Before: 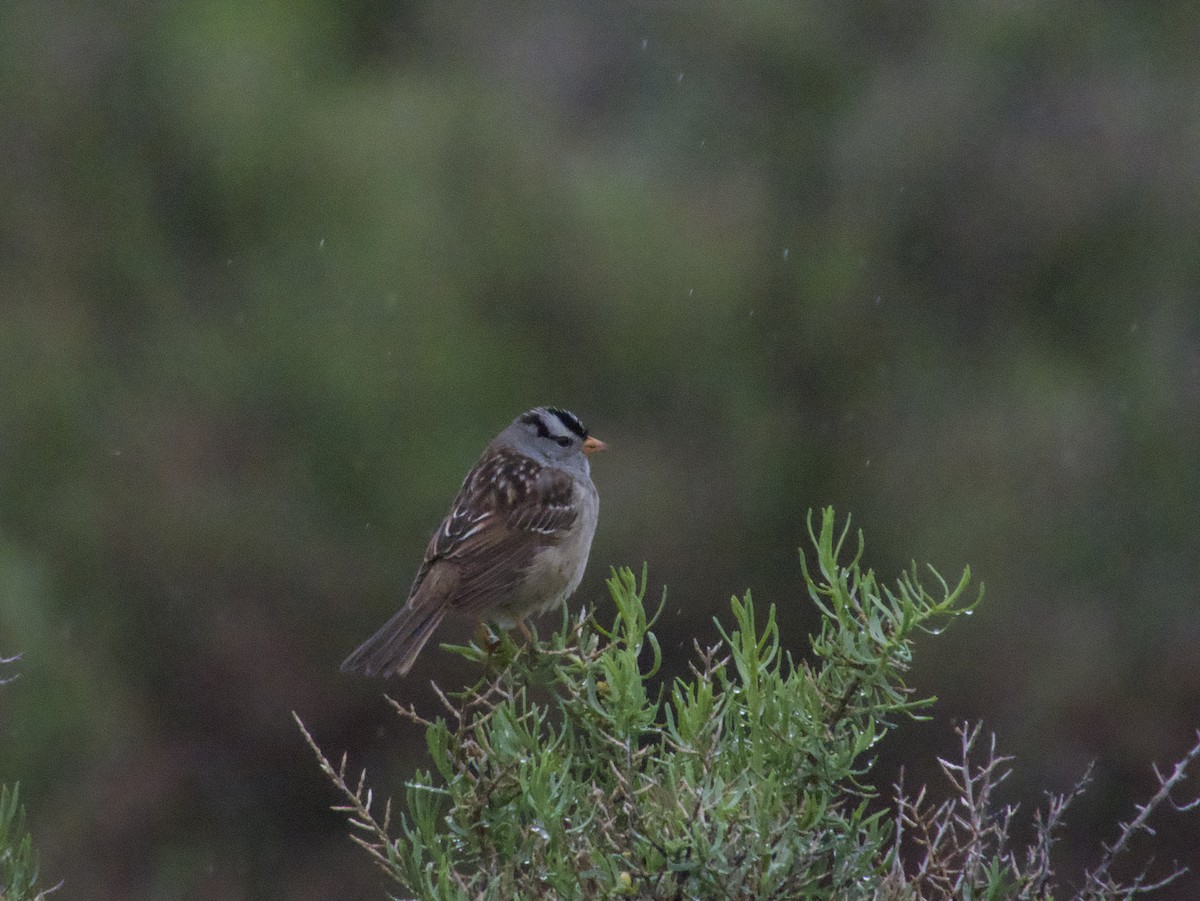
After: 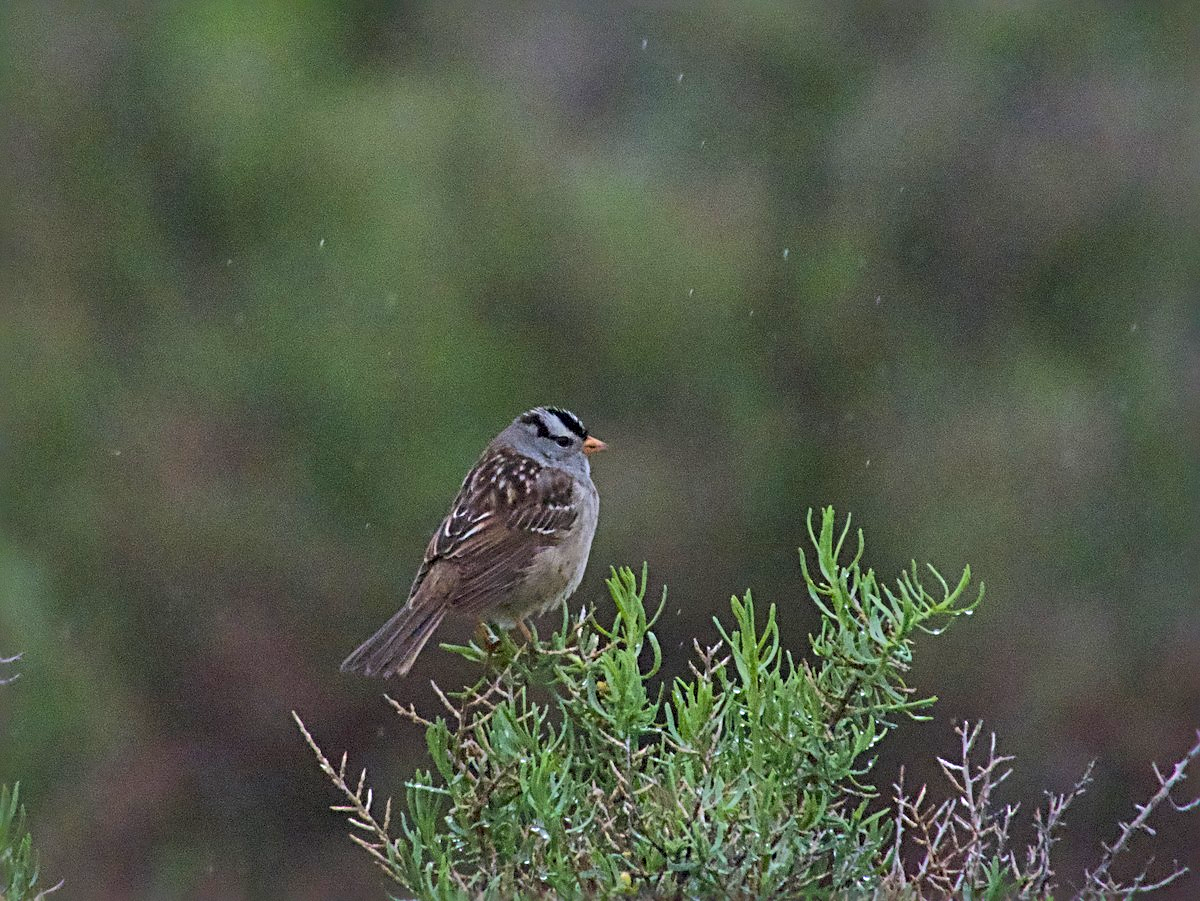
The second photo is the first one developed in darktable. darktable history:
sharpen: radius 3.667, amount 0.944
contrast brightness saturation: contrast 0.204, brightness 0.157, saturation 0.222
shadows and highlights: shadows 39.64, highlights -59.95
